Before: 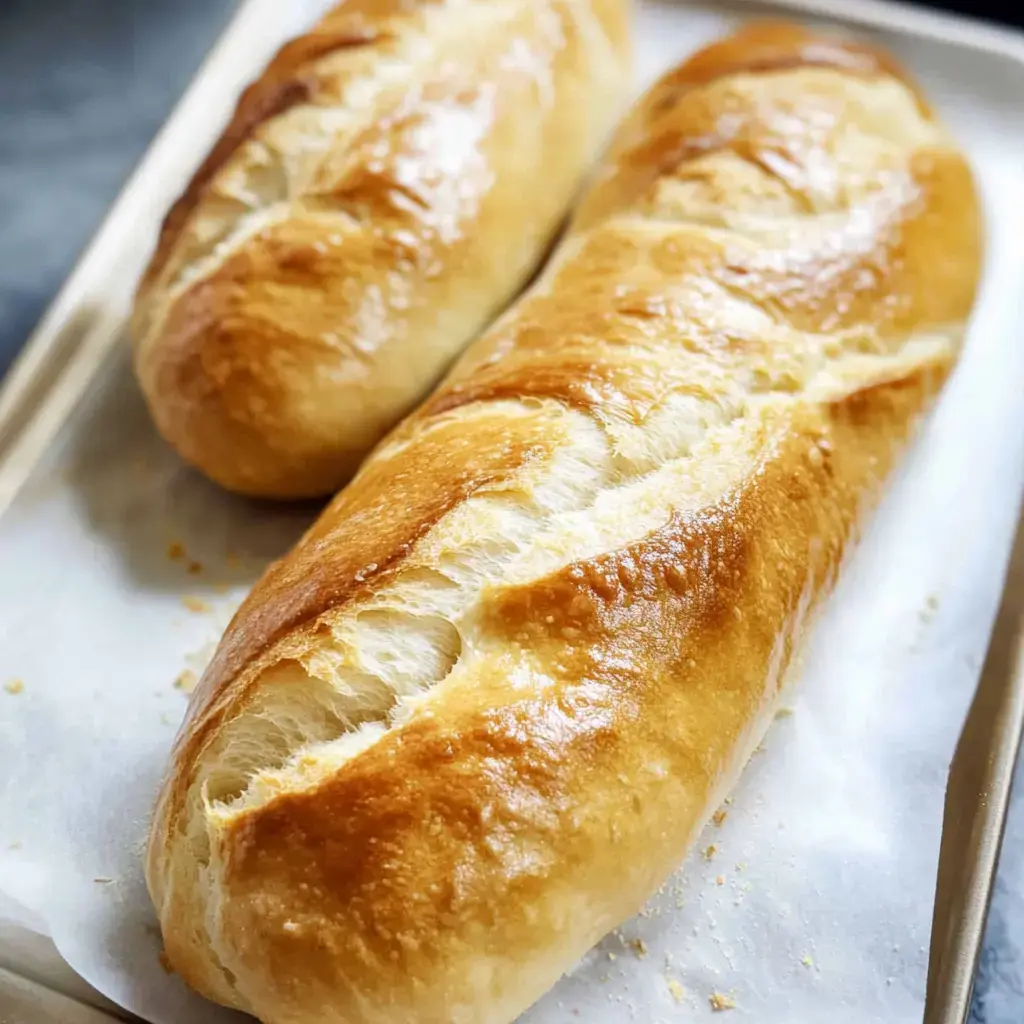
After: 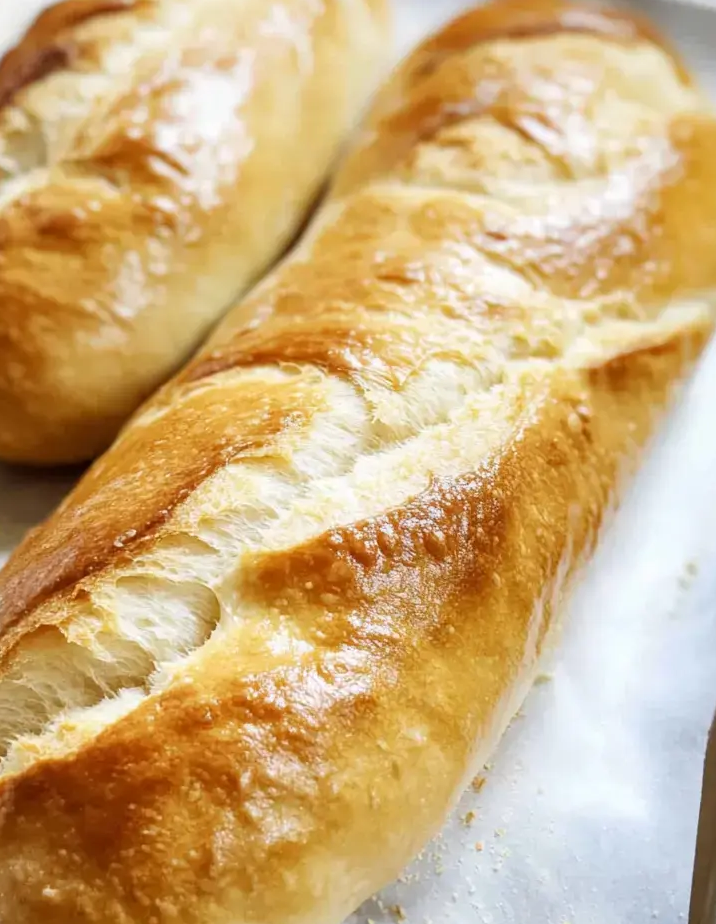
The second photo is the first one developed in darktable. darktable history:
crop and rotate: left 23.607%, top 3.407%, right 6.467%, bottom 6.282%
